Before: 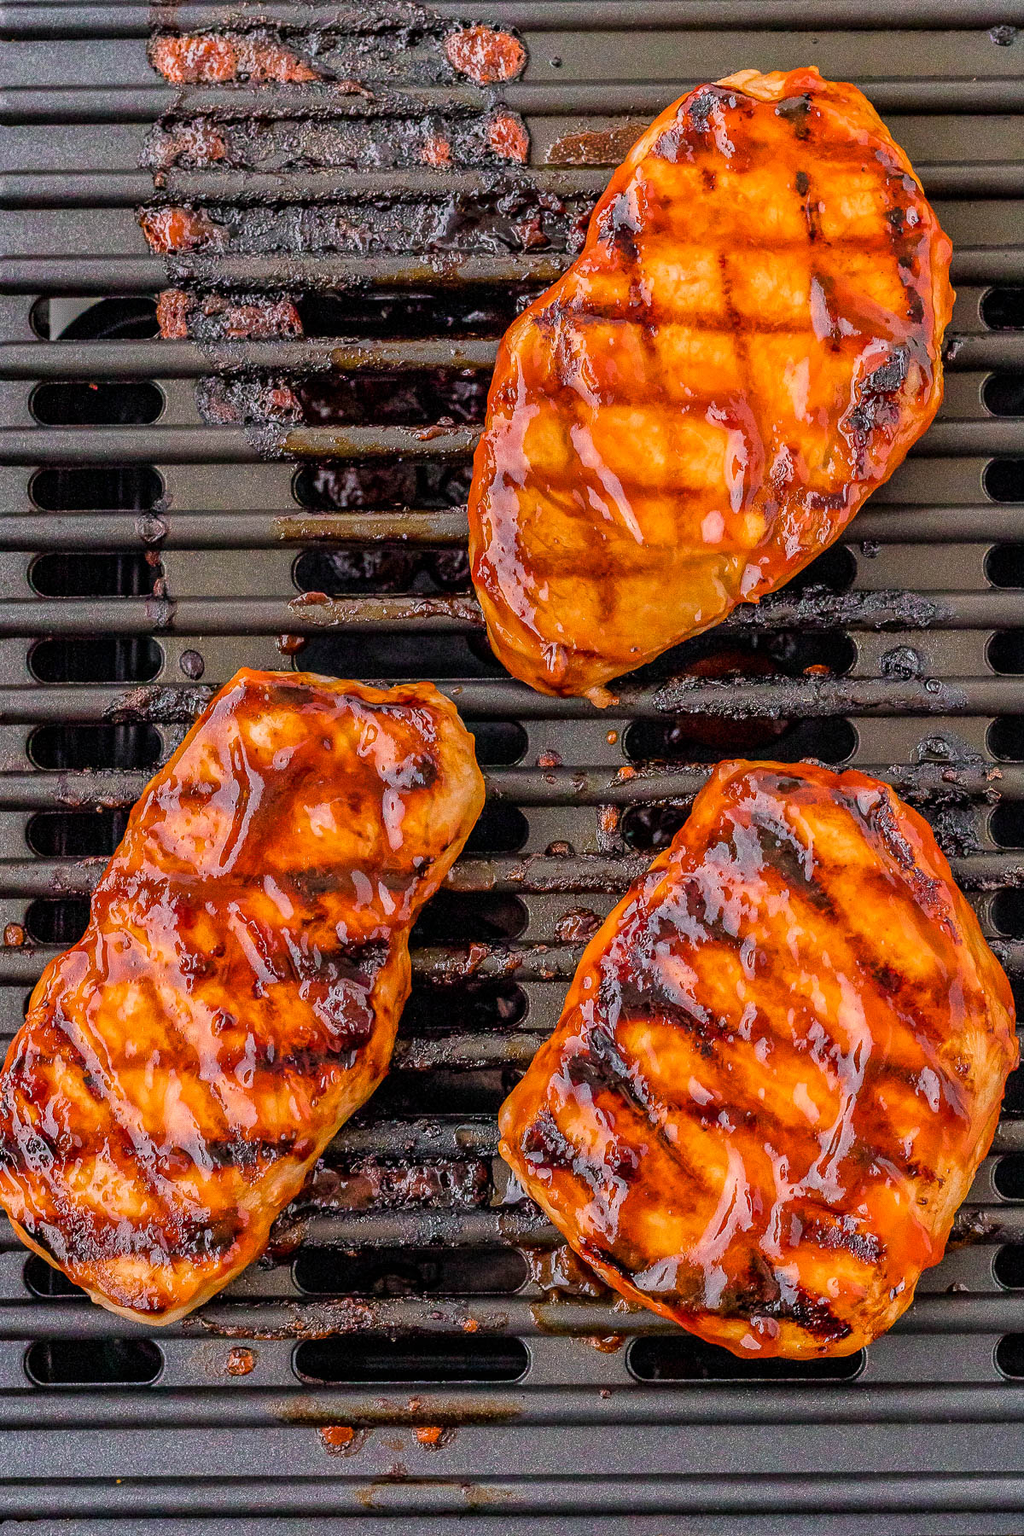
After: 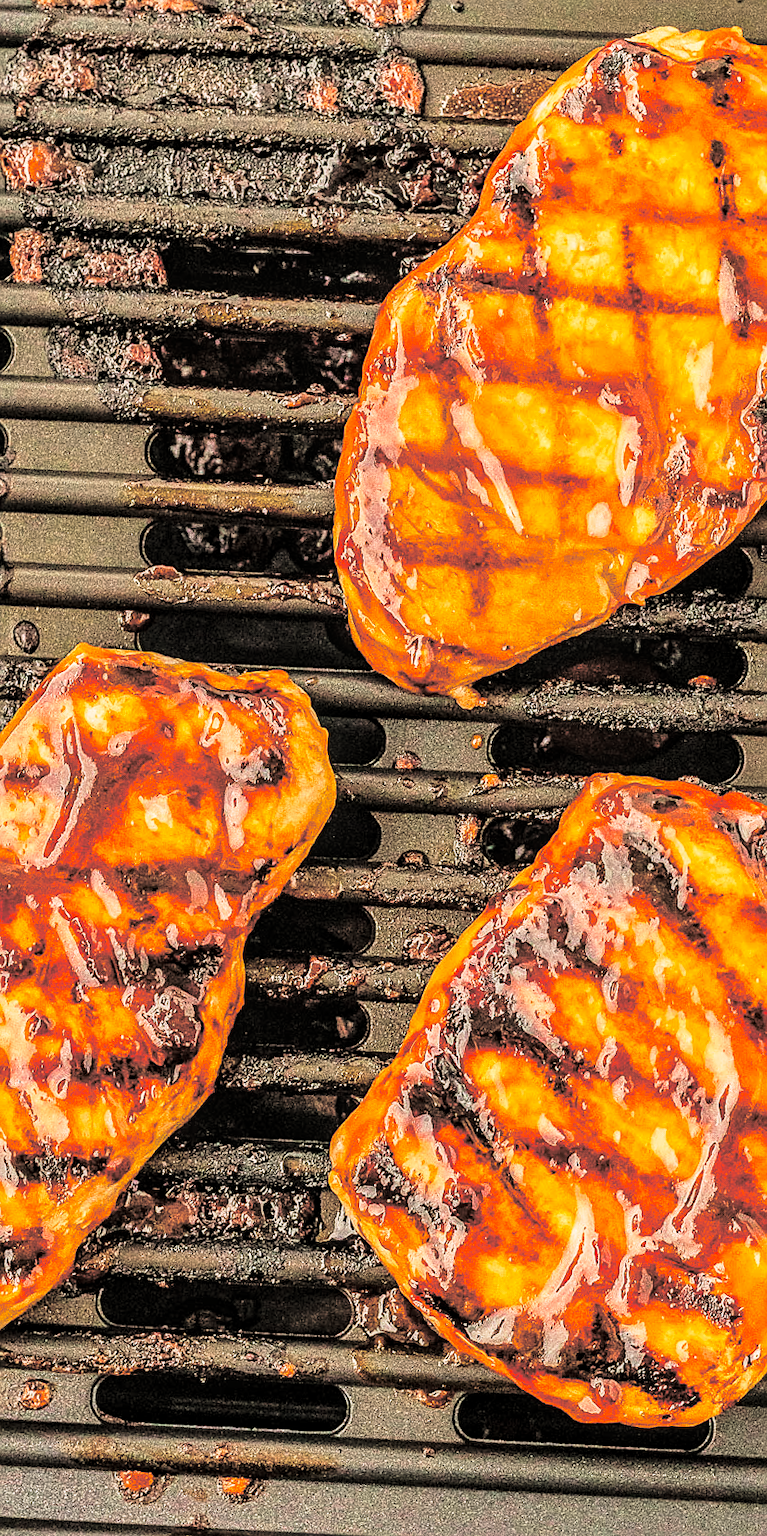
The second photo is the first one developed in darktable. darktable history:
white balance: red 1.08, blue 0.791
local contrast: on, module defaults
base curve: curves: ch0 [(0, 0) (0.028, 0.03) (0.121, 0.232) (0.46, 0.748) (0.859, 0.968) (1, 1)], preserve colors none
sharpen: on, module defaults
crop and rotate: angle -3.27°, left 14.277%, top 0.028%, right 10.766%, bottom 0.028%
split-toning: shadows › hue 46.8°, shadows › saturation 0.17, highlights › hue 316.8°, highlights › saturation 0.27, balance -51.82
shadows and highlights: low approximation 0.01, soften with gaussian
